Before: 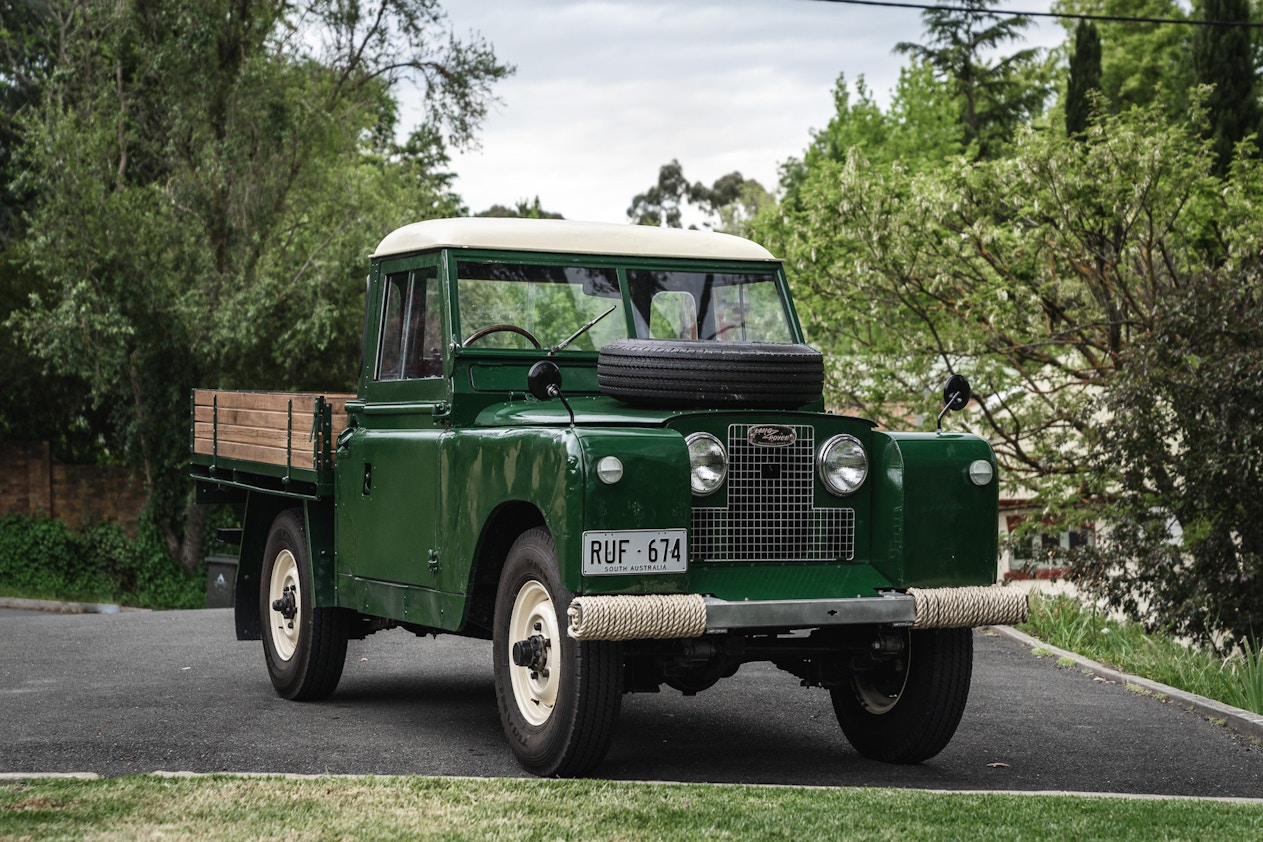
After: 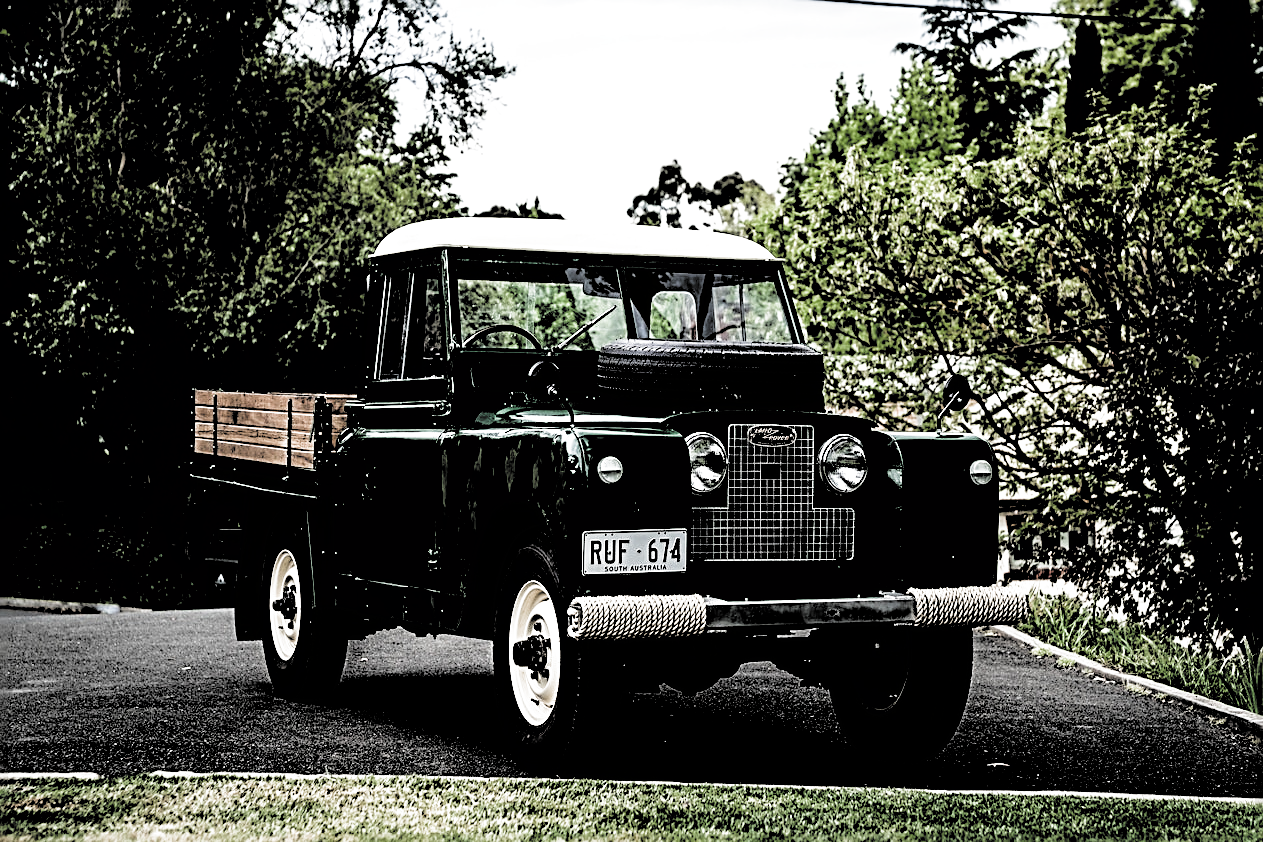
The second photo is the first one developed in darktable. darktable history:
sharpen: radius 2.981, amount 0.769
filmic rgb: black relative exposure -1.06 EV, white relative exposure 2.1 EV, hardness 1.54, contrast 2.233, color science v4 (2020)
